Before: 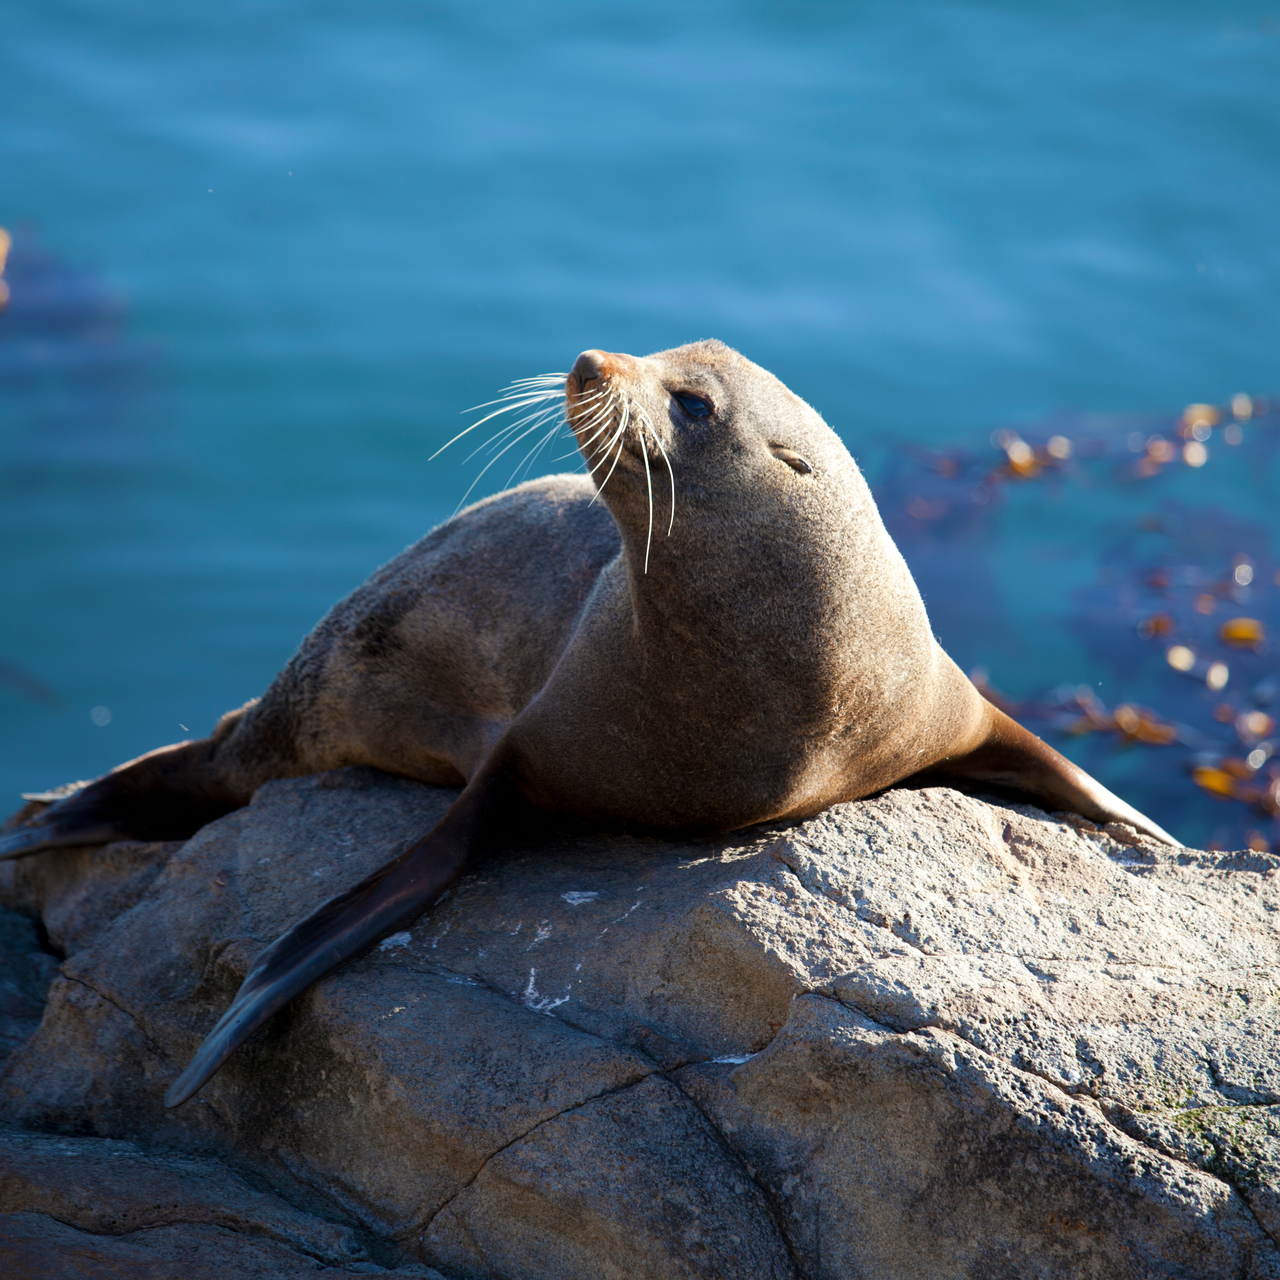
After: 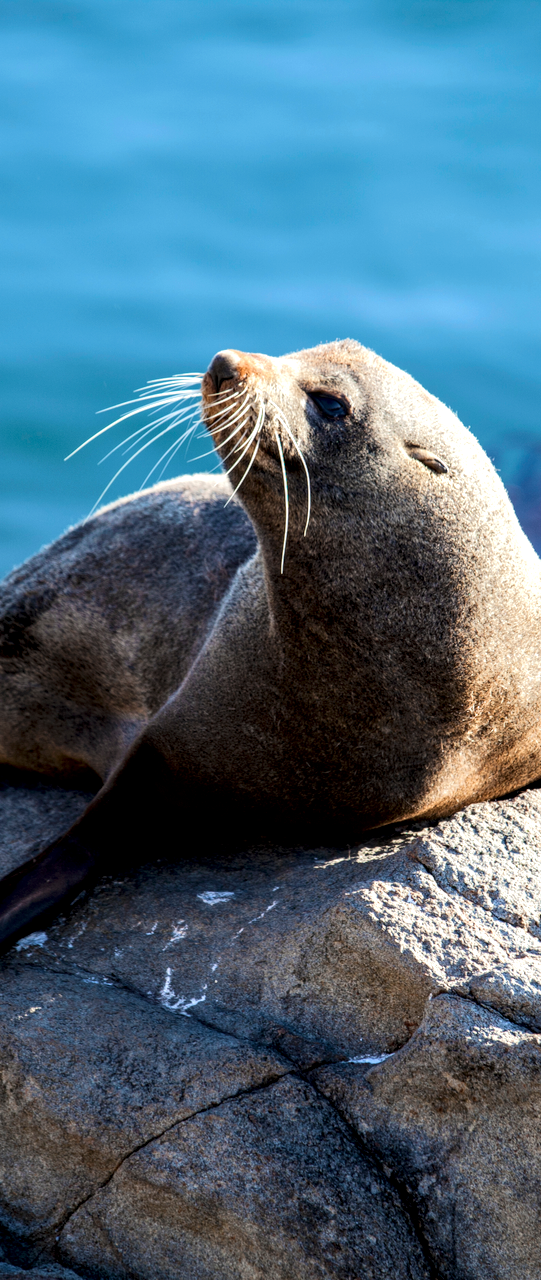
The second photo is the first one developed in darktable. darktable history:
crop: left 28.481%, right 29.194%
local contrast: highlights 60%, shadows 62%, detail 160%
tone curve: curves: ch0 [(0, 0.023) (0.037, 0.04) (0.131, 0.128) (0.304, 0.331) (0.504, 0.584) (0.616, 0.687) (0.704, 0.764) (0.808, 0.823) (1, 1)]; ch1 [(0, 0) (0.301, 0.3) (0.477, 0.472) (0.493, 0.497) (0.508, 0.501) (0.544, 0.541) (0.563, 0.565) (0.626, 0.66) (0.721, 0.776) (1, 1)]; ch2 [(0, 0) (0.249, 0.216) (0.349, 0.343) (0.424, 0.442) (0.476, 0.483) (0.502, 0.5) (0.517, 0.519) (0.532, 0.553) (0.569, 0.587) (0.634, 0.628) (0.706, 0.729) (0.828, 0.742) (1, 0.9)], color space Lab, linked channels, preserve colors none
